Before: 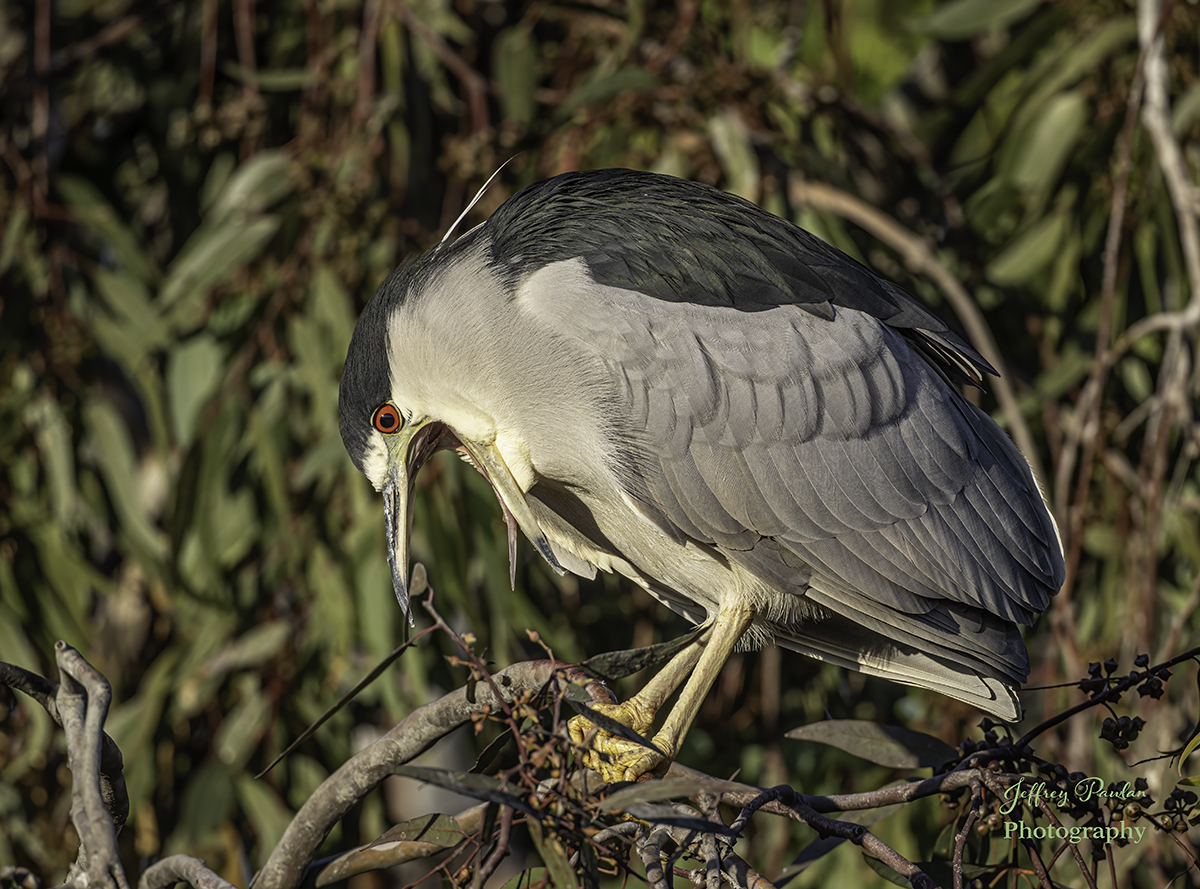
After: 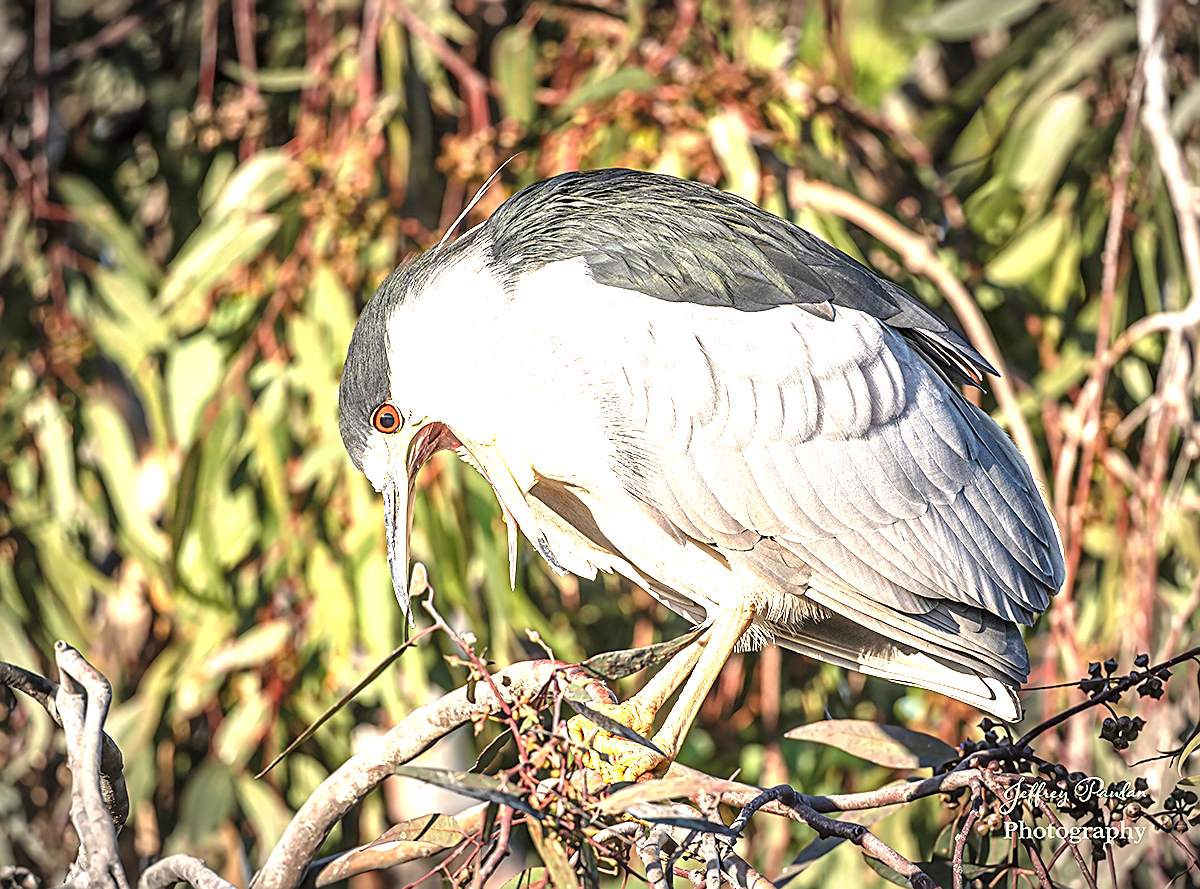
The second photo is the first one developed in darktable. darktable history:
sharpen: on, module defaults
vignetting: automatic ratio true, unbound false
exposure: black level correction 0, exposure 2.161 EV, compensate exposure bias true, compensate highlight preservation false
